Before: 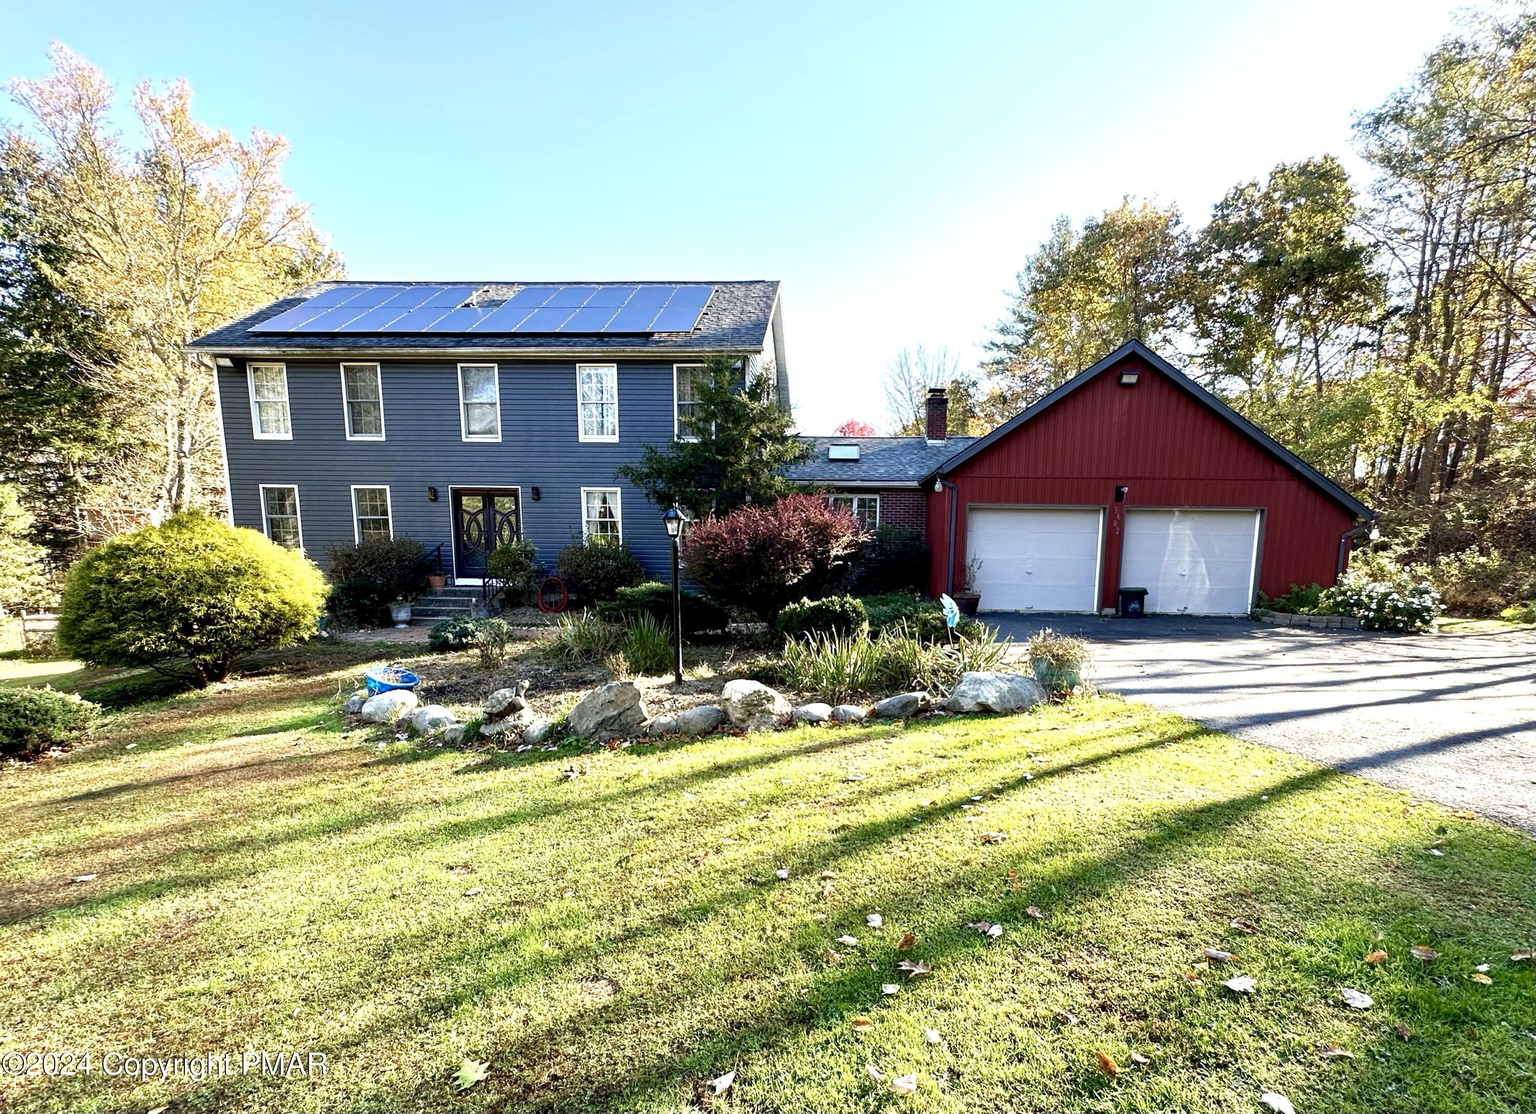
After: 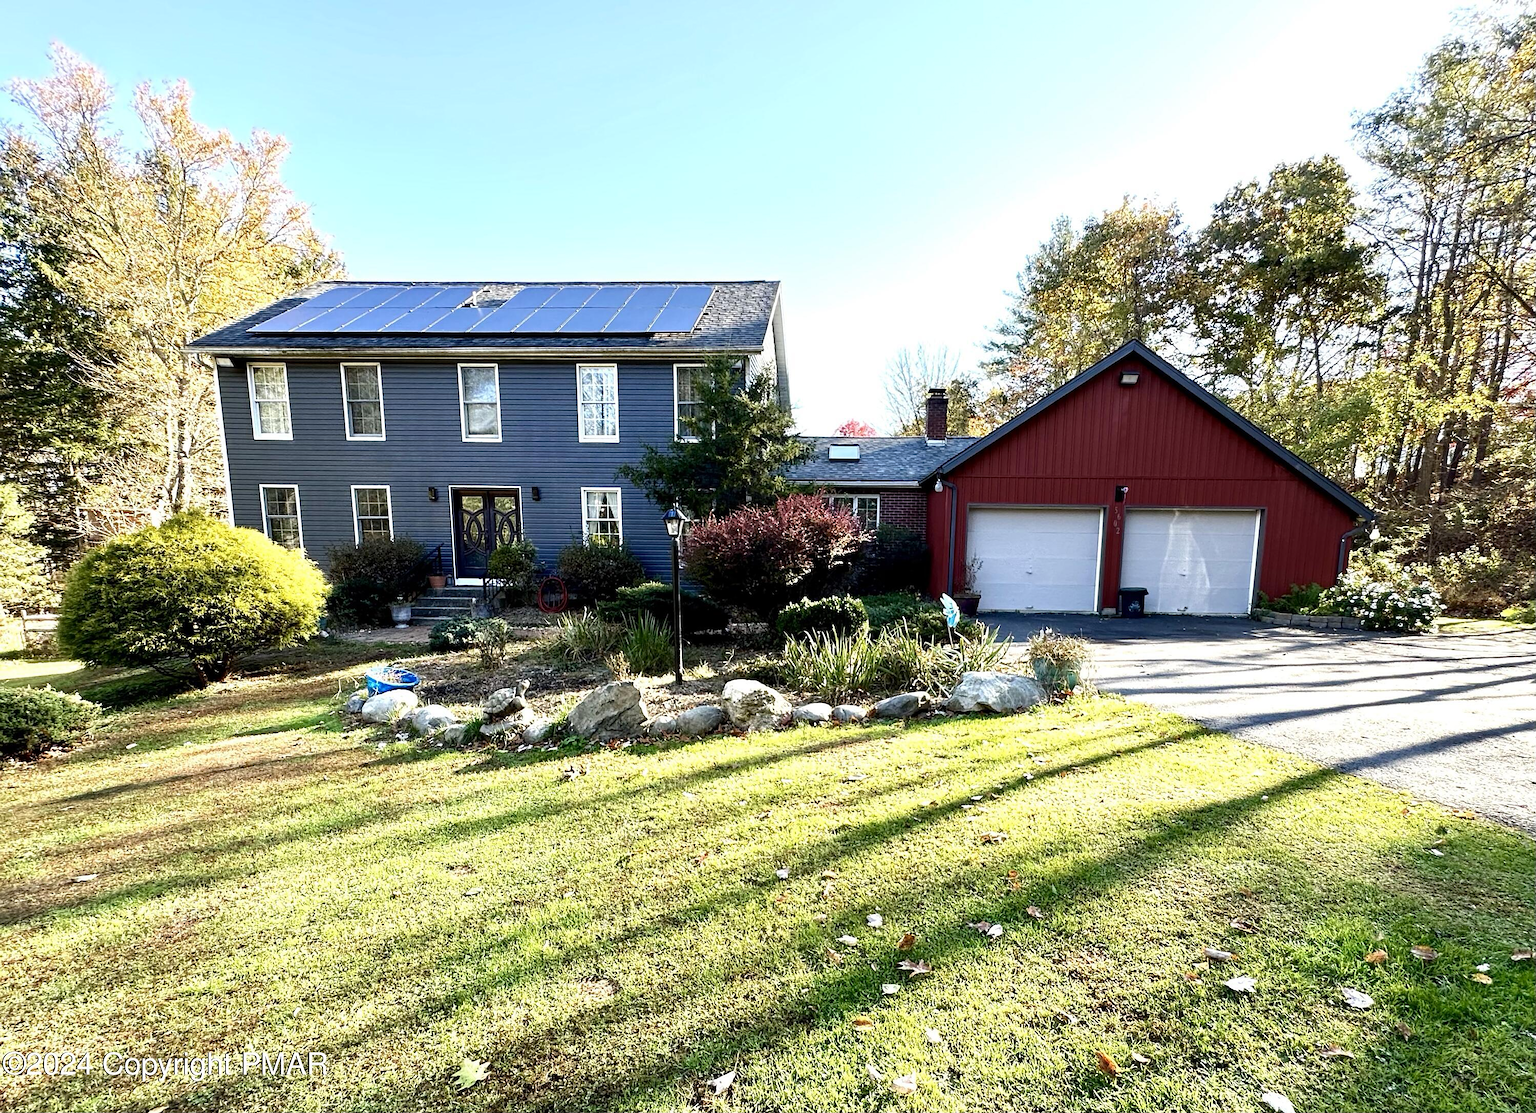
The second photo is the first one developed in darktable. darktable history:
tone curve: curves: ch0 [(0, 0) (0.266, 0.247) (0.741, 0.751) (1, 1)], color space Lab, independent channels, preserve colors none
sharpen: radius 1.052, threshold 1.04
